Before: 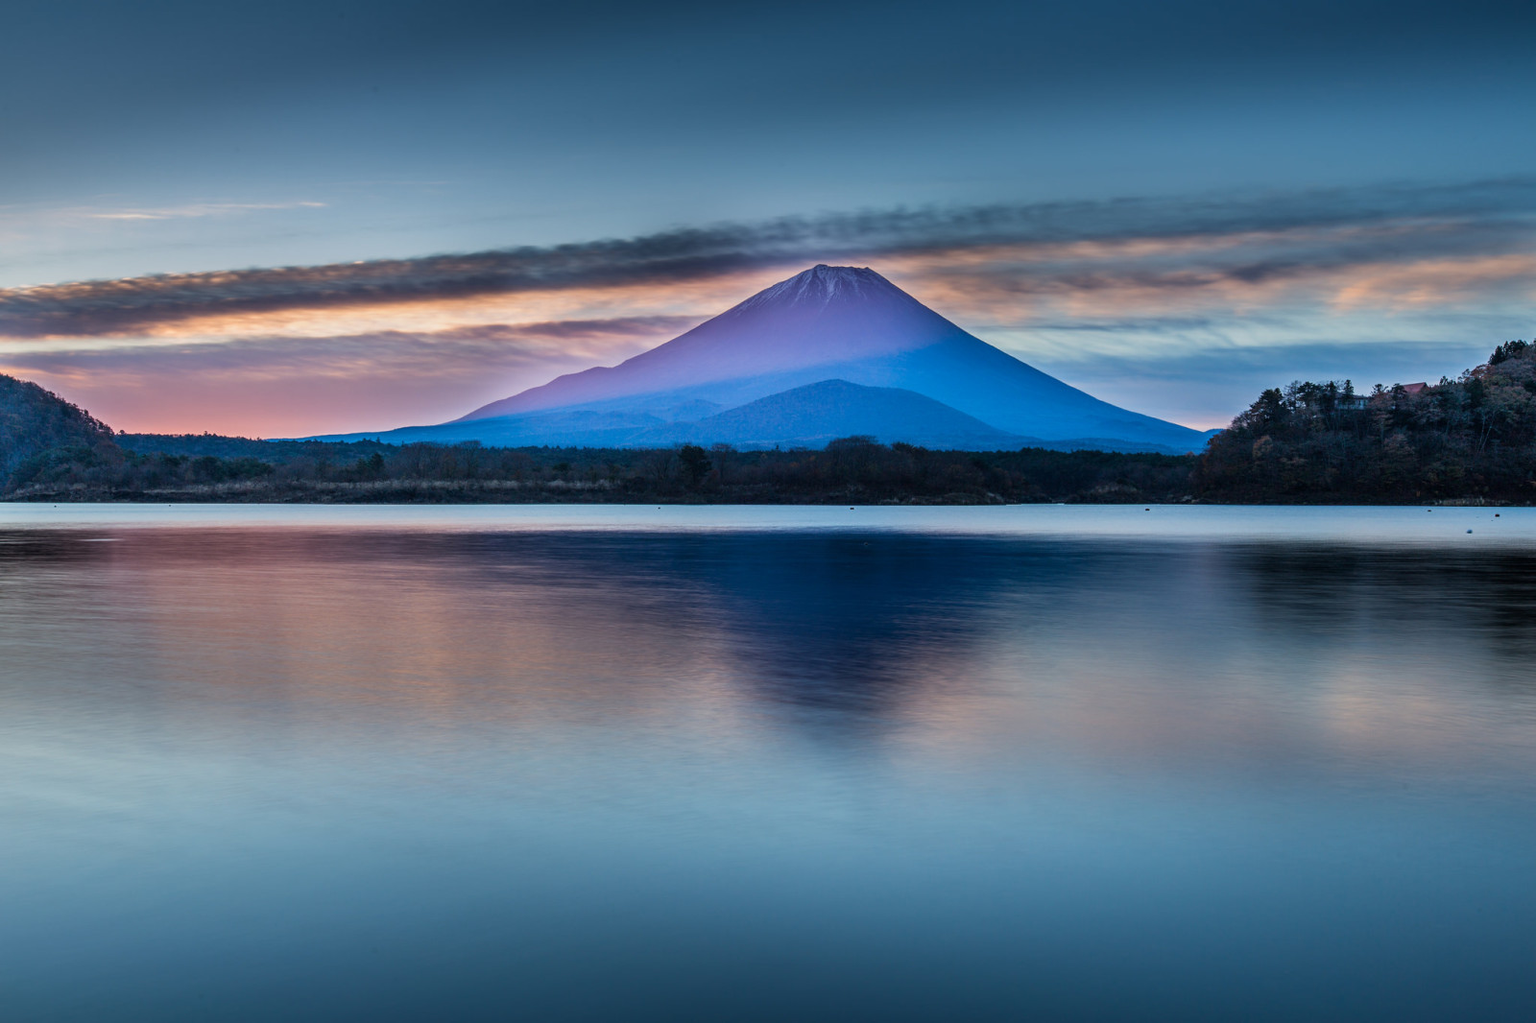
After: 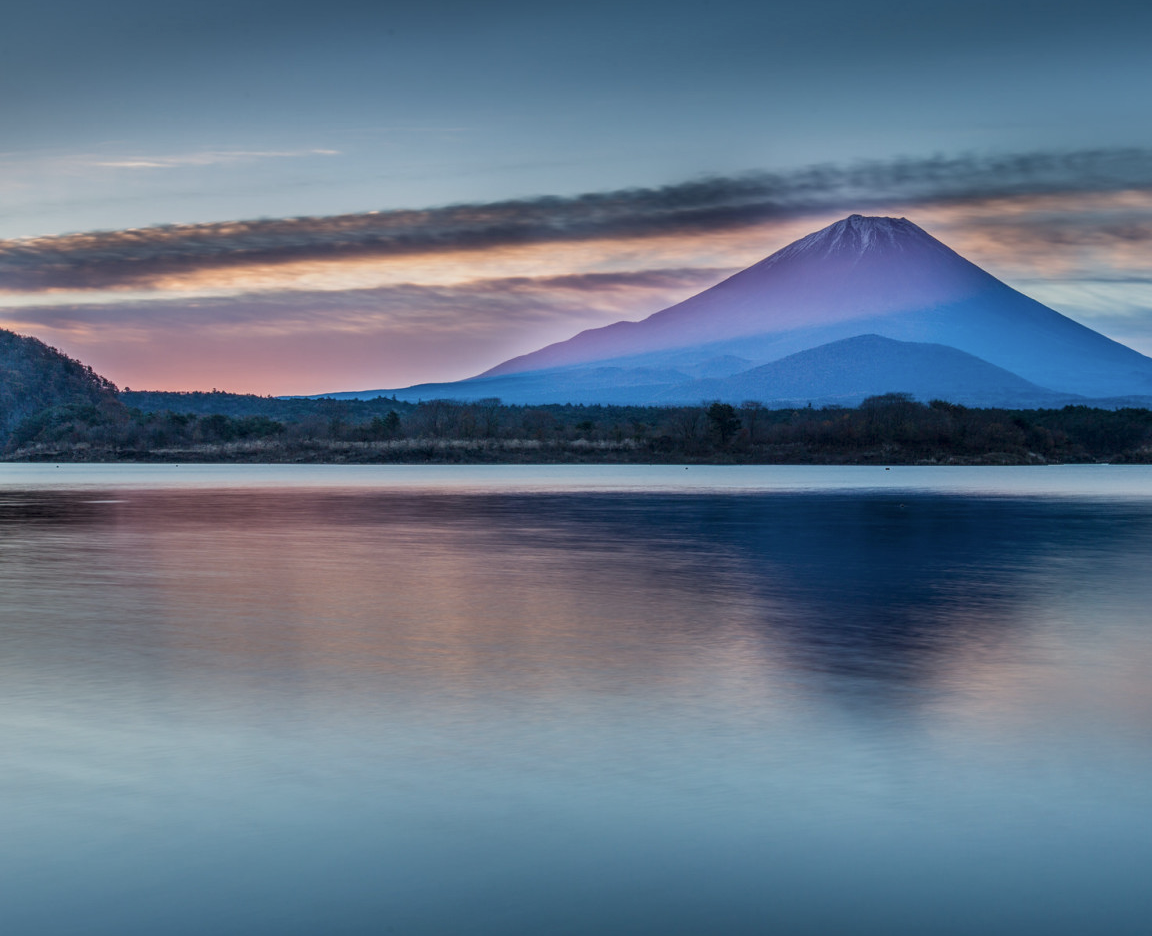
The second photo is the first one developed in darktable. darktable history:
crop: top 5.803%, right 27.864%, bottom 5.804%
color balance: contrast -15%
local contrast: on, module defaults
